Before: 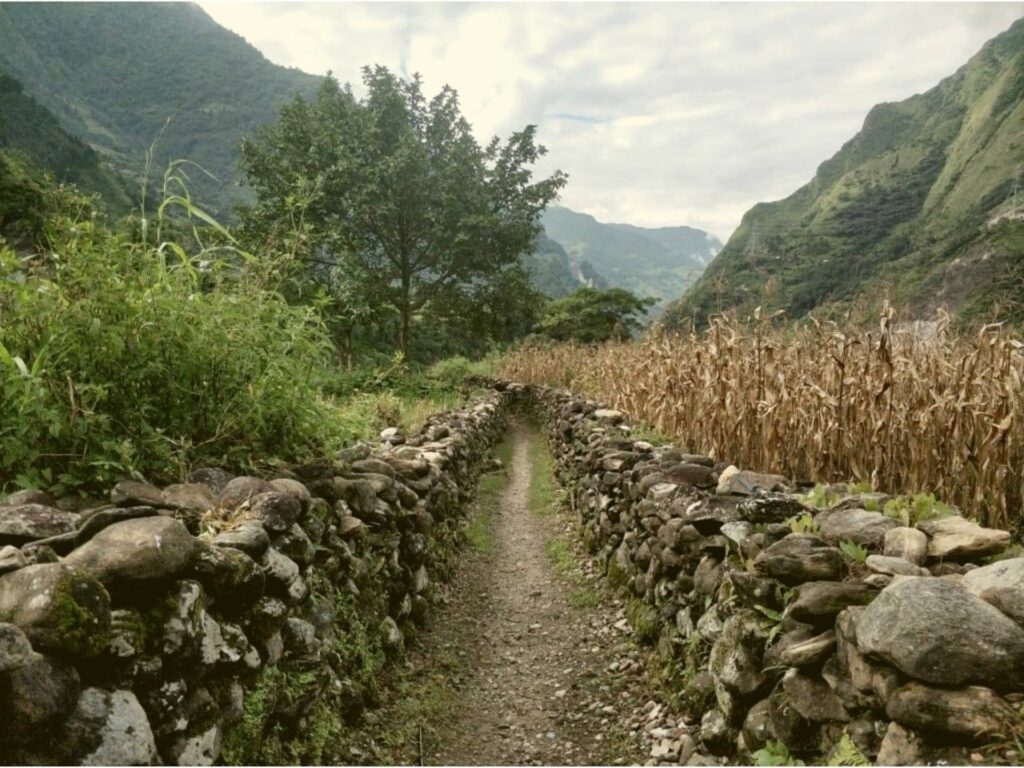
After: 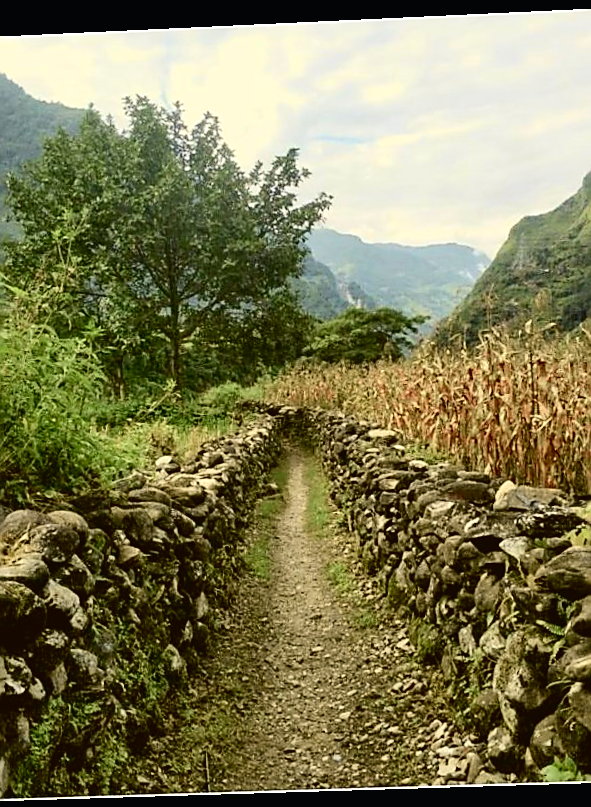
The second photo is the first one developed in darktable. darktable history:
rotate and perspective: rotation -2.22°, lens shift (horizontal) -0.022, automatic cropping off
sharpen: radius 1.4, amount 1.25, threshold 0.7
crop and rotate: left 22.516%, right 21.234%
tone curve: curves: ch0 [(0, 0.01) (0.133, 0.057) (0.338, 0.327) (0.494, 0.55) (0.726, 0.807) (1, 1)]; ch1 [(0, 0) (0.346, 0.324) (0.45, 0.431) (0.5, 0.5) (0.522, 0.517) (0.543, 0.578) (1, 1)]; ch2 [(0, 0) (0.44, 0.424) (0.501, 0.499) (0.564, 0.611) (0.622, 0.667) (0.707, 0.746) (1, 1)], color space Lab, independent channels, preserve colors none
